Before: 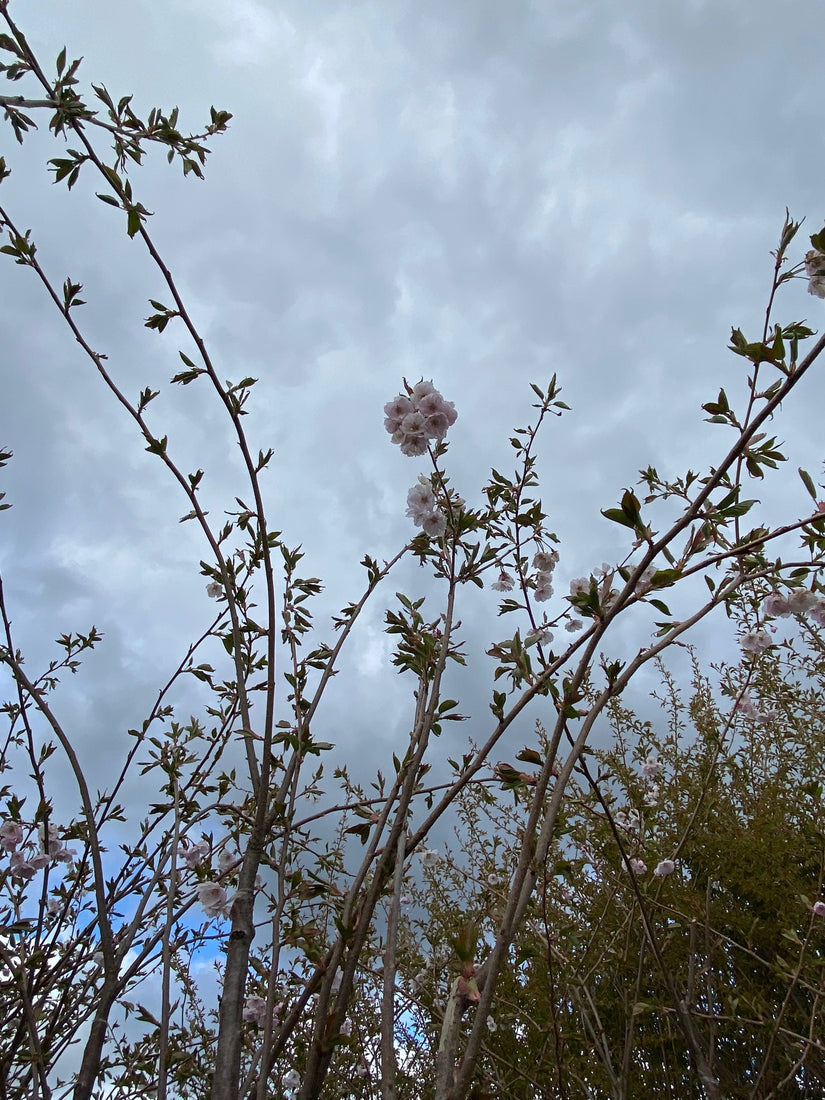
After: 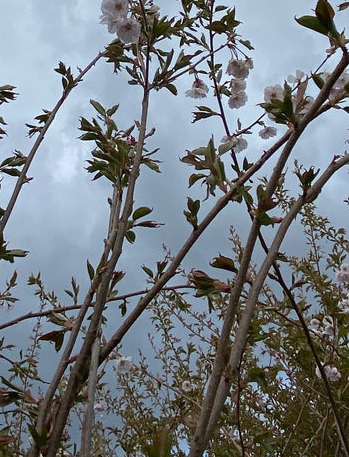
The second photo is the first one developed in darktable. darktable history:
crop: left 37.138%, top 44.839%, right 20.542%, bottom 13.605%
